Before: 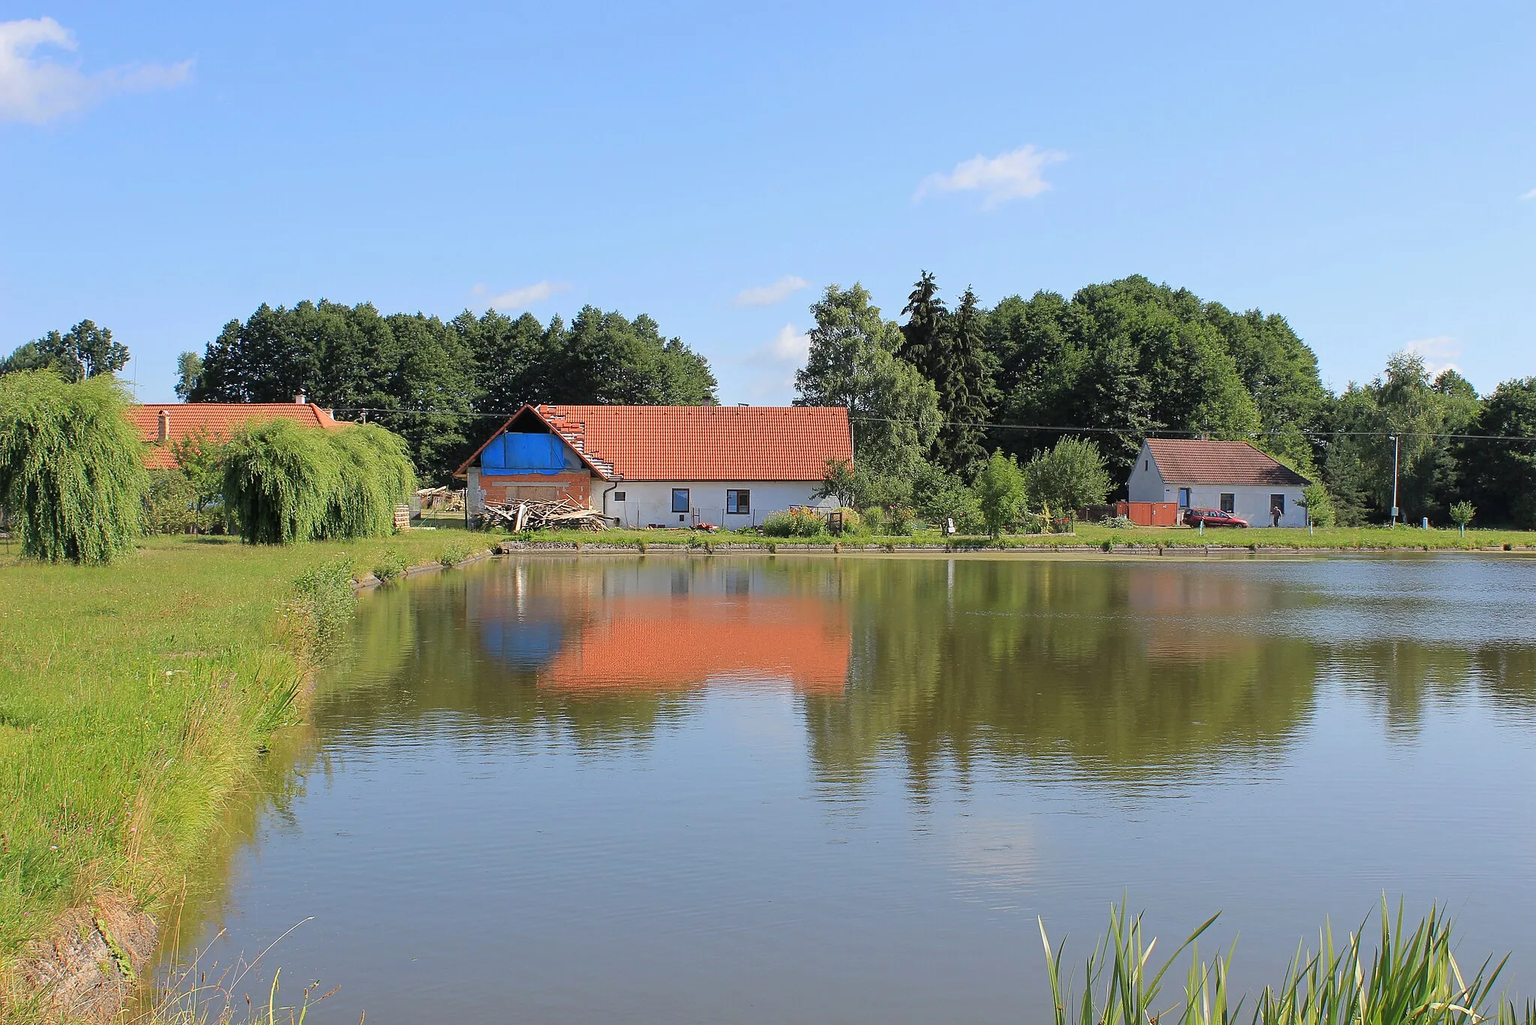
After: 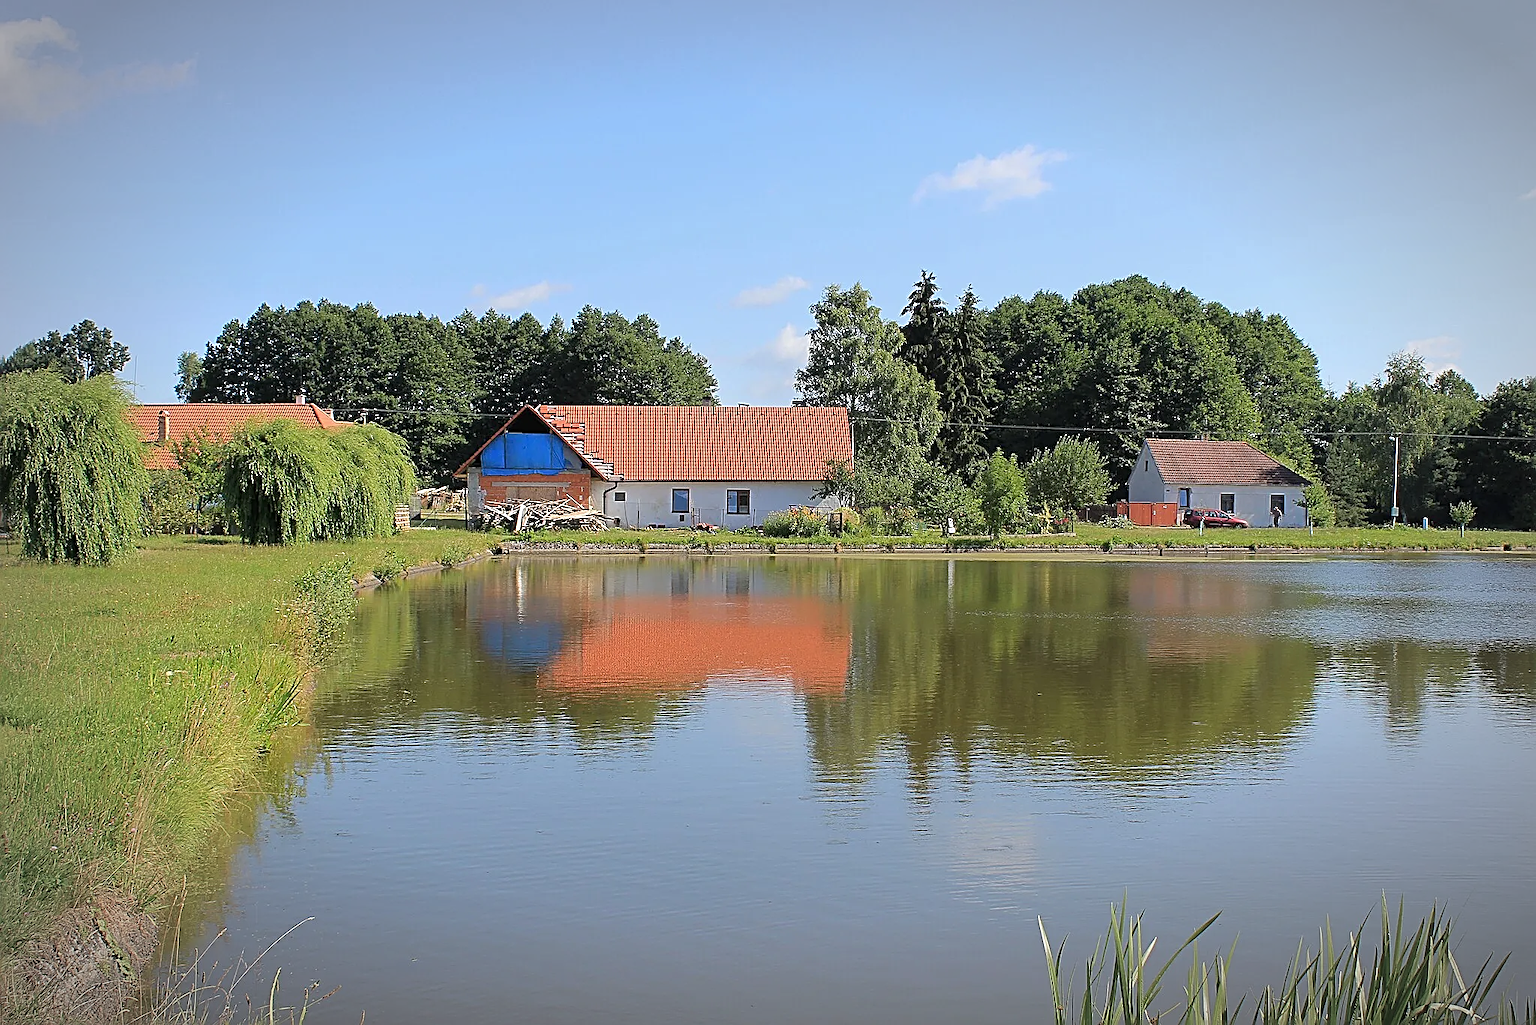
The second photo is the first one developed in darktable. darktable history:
sharpen: radius 2.584, amount 0.688
vignetting: automatic ratio true
